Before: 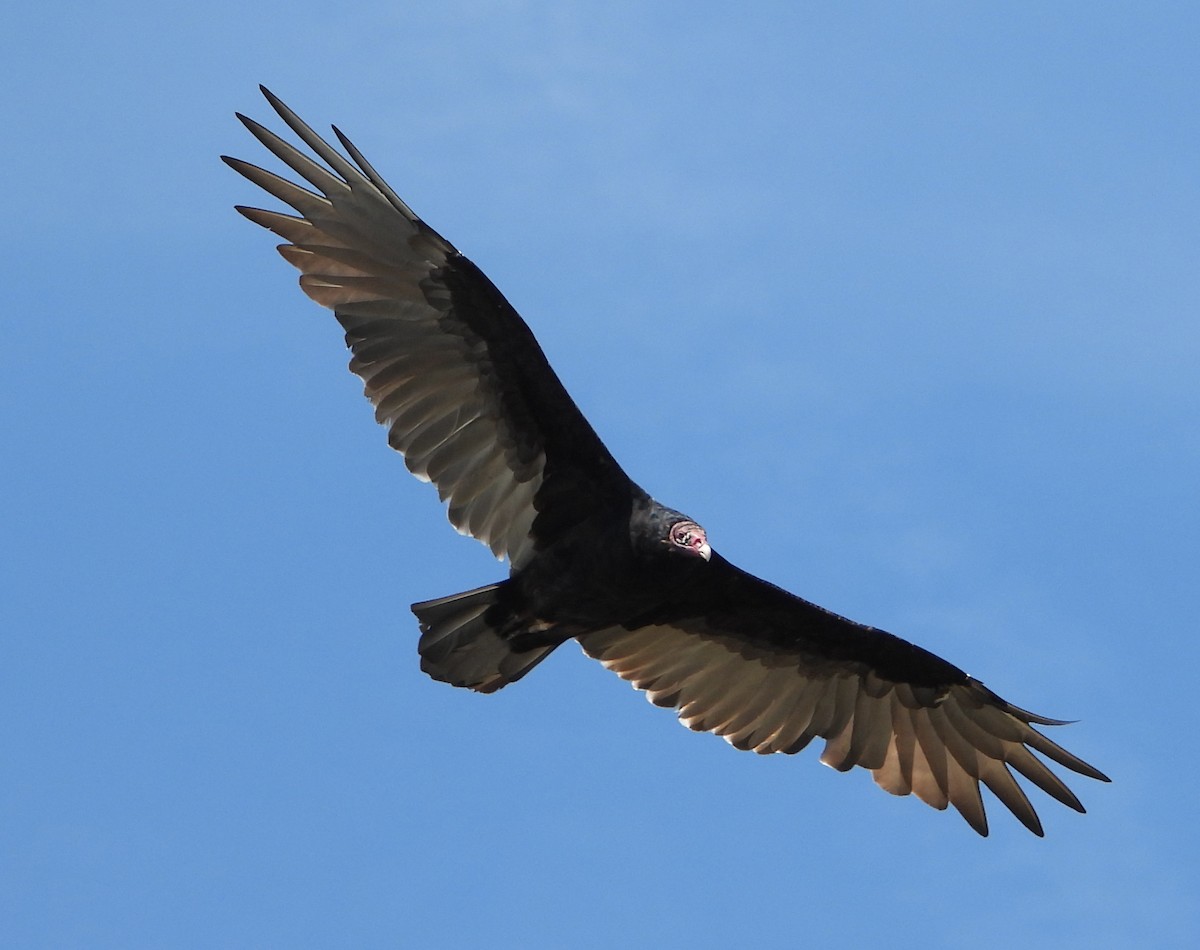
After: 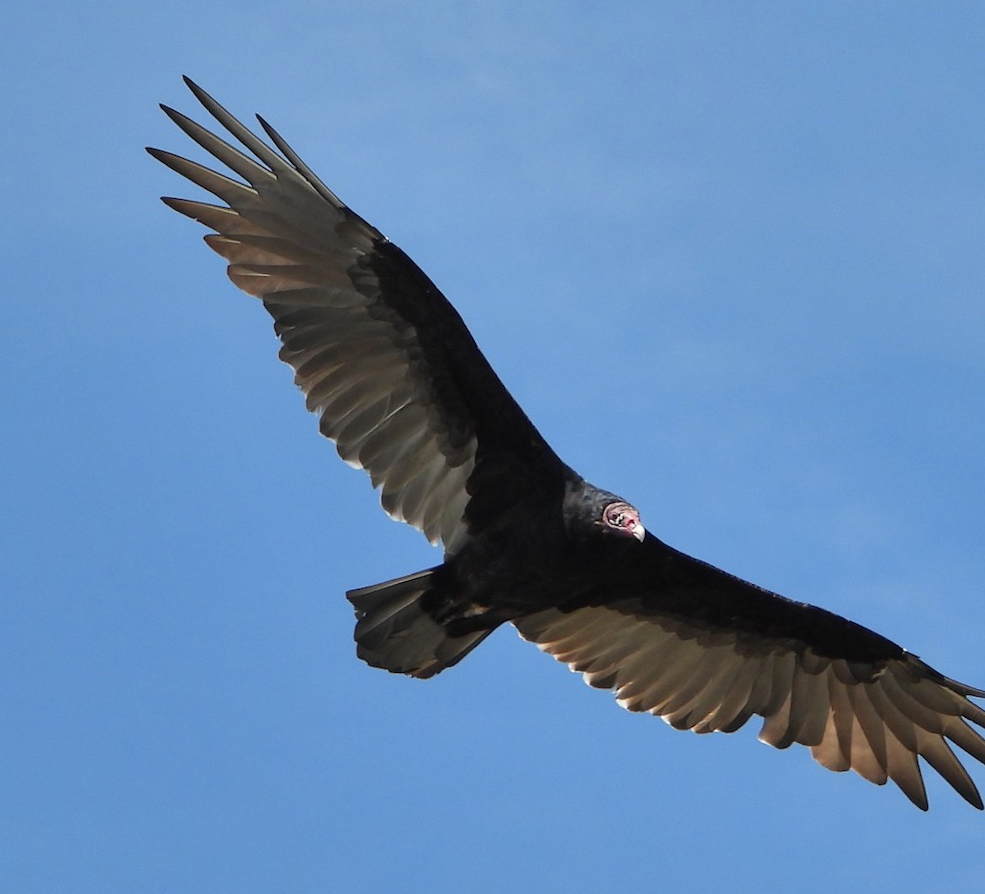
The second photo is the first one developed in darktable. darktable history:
crop and rotate: angle 1.29°, left 4.464%, top 0.44%, right 11.121%, bottom 2.687%
shadows and highlights: soften with gaussian
